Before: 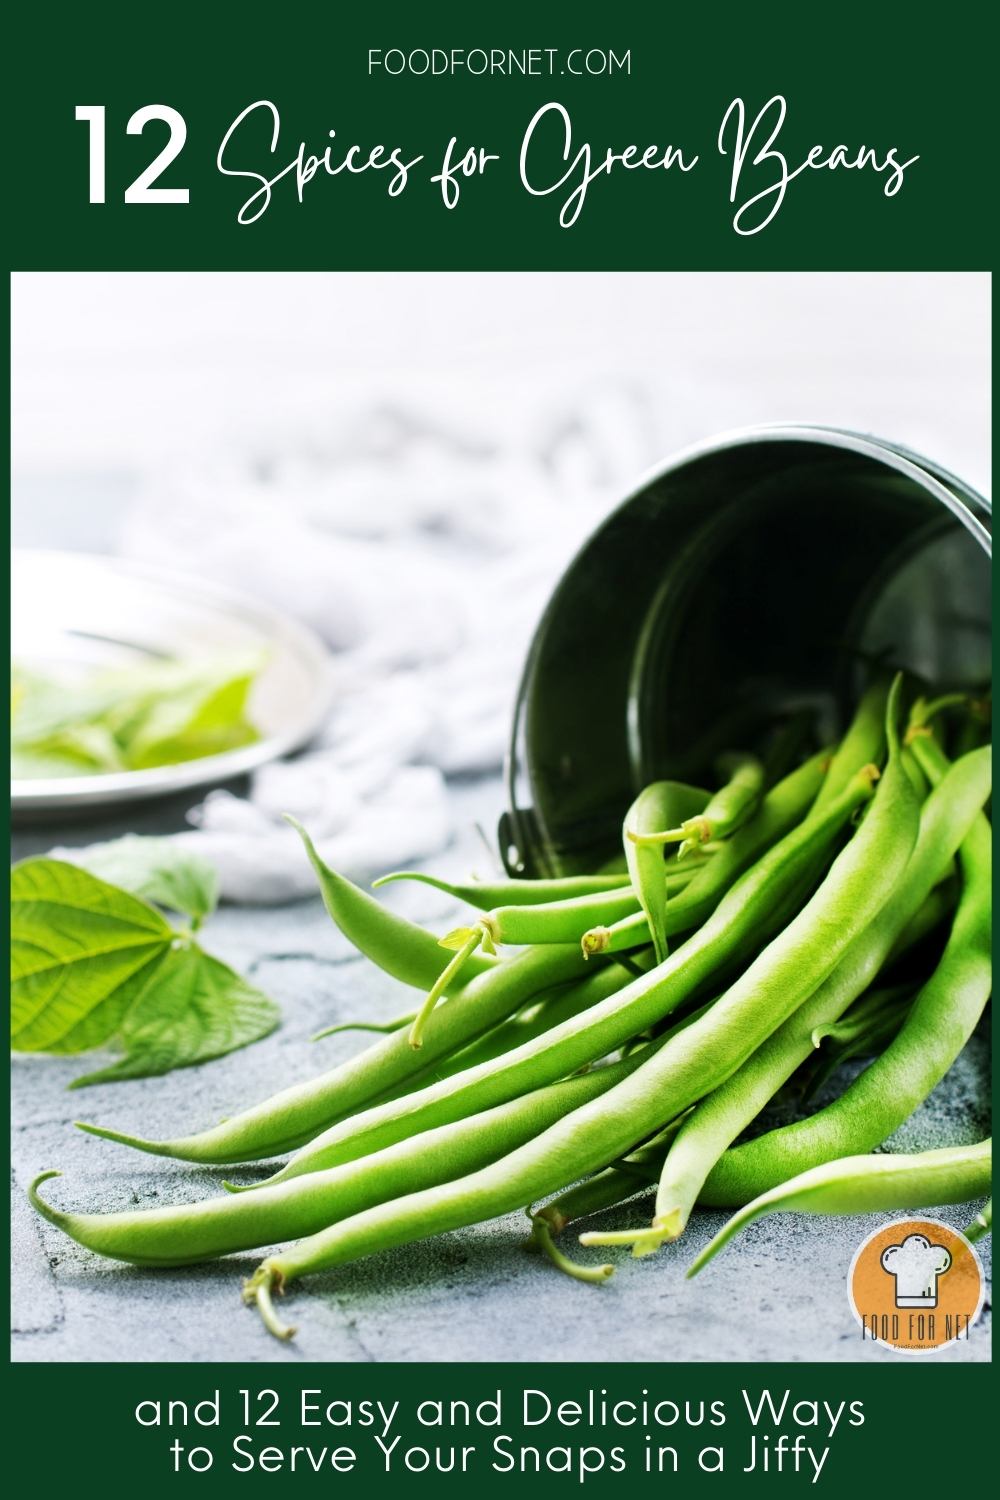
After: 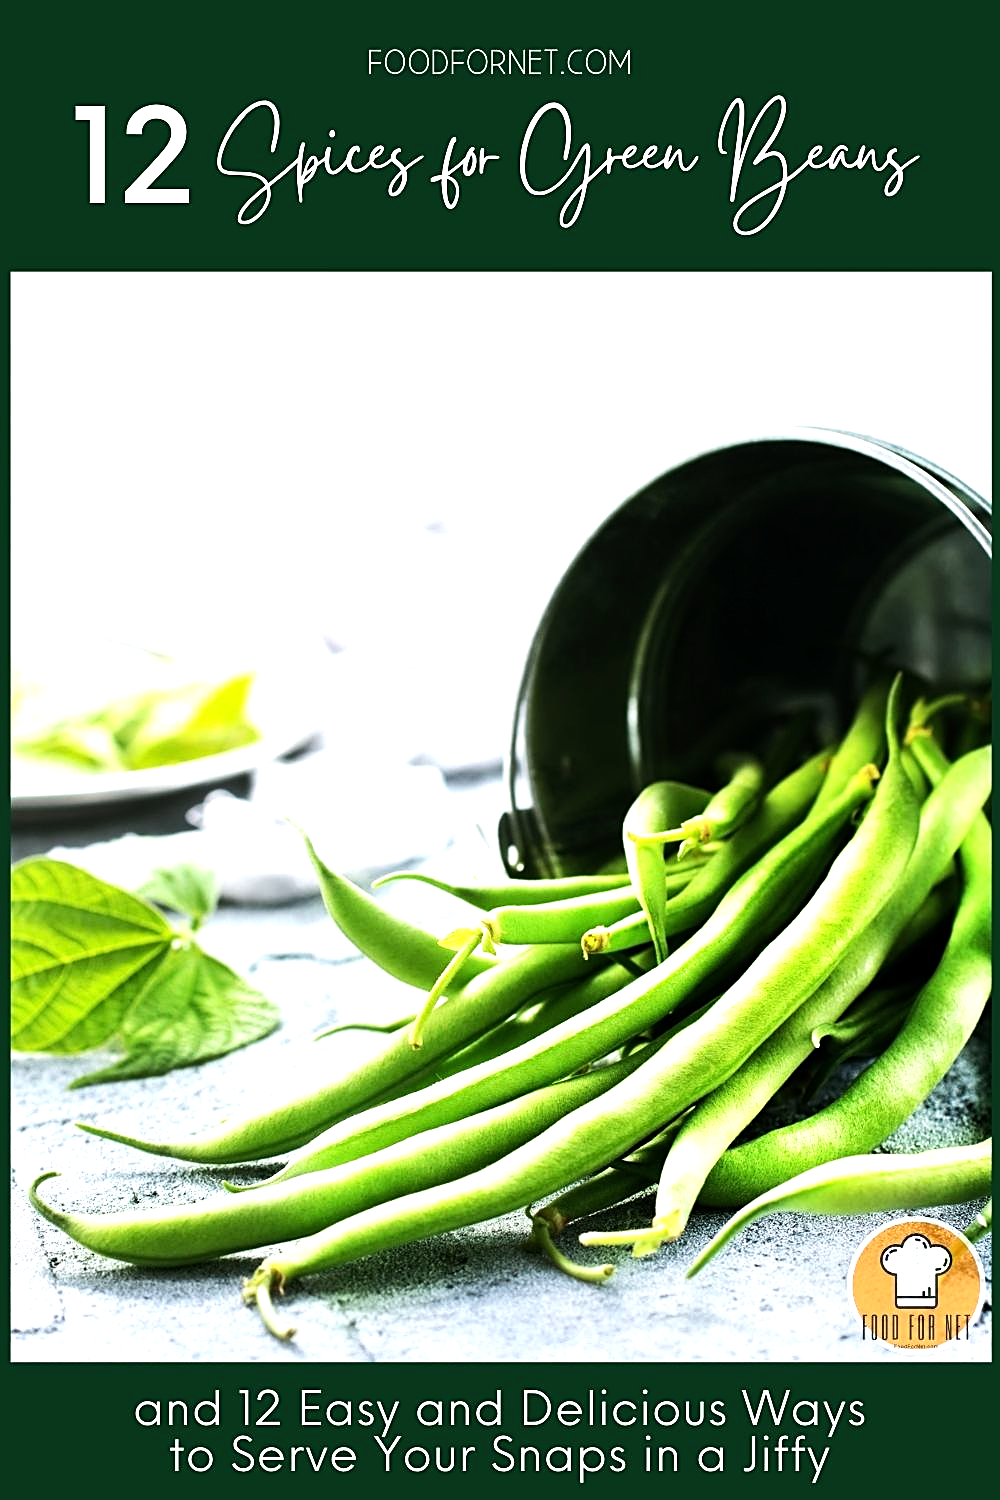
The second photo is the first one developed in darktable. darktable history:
tone equalizer: -8 EV -0.753 EV, -7 EV -0.676 EV, -6 EV -0.583 EV, -5 EV -0.37 EV, -3 EV 0.372 EV, -2 EV 0.6 EV, -1 EV 0.697 EV, +0 EV 0.77 EV, edges refinement/feathering 500, mask exposure compensation -1.57 EV, preserve details no
sharpen: on, module defaults
exposure: exposure 0.128 EV, compensate exposure bias true, compensate highlight preservation false
